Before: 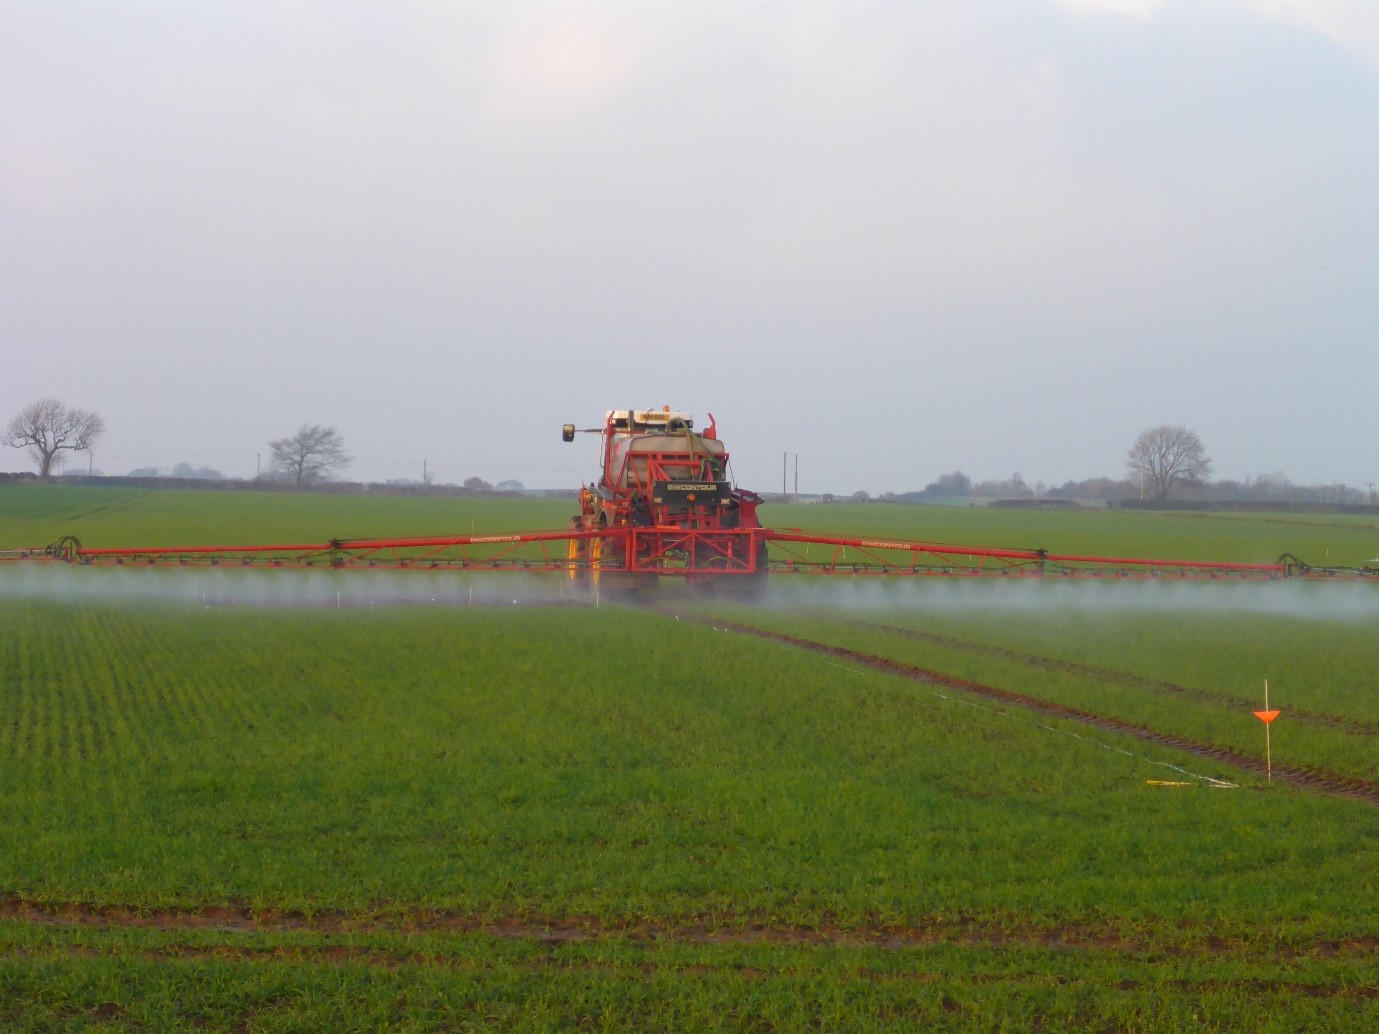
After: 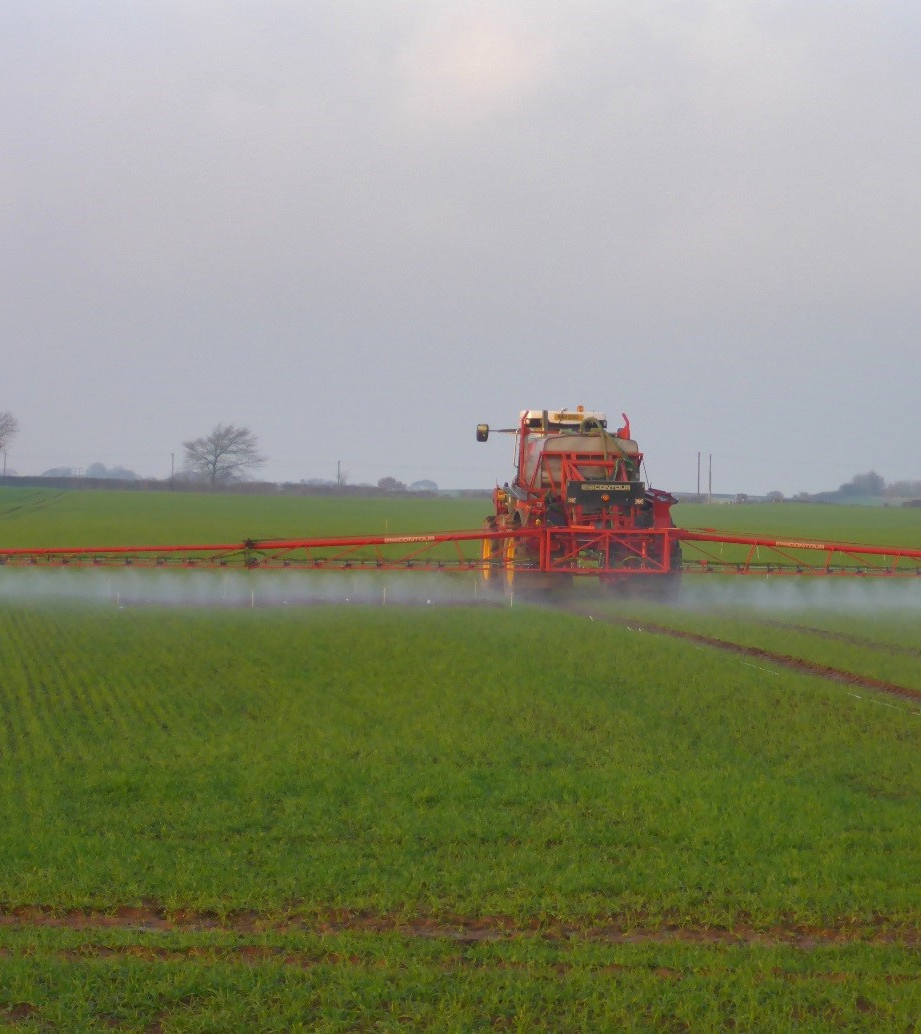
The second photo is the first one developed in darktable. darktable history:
crop and rotate: left 6.339%, right 26.84%
shadows and highlights: highlights color adjustment 55.18%
